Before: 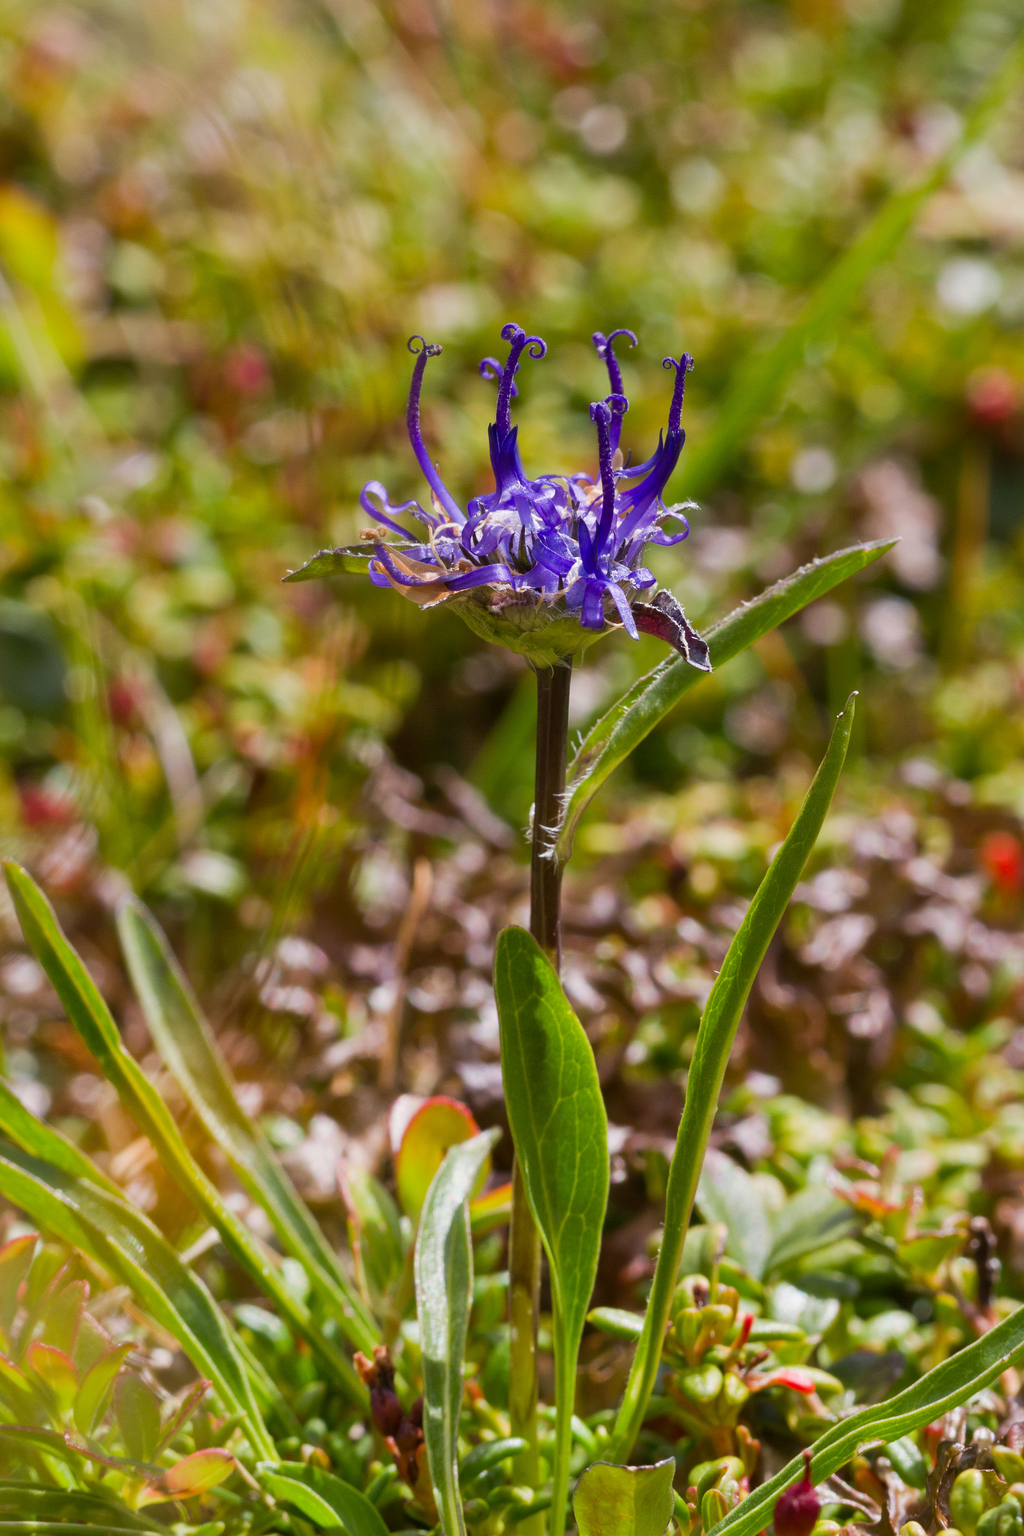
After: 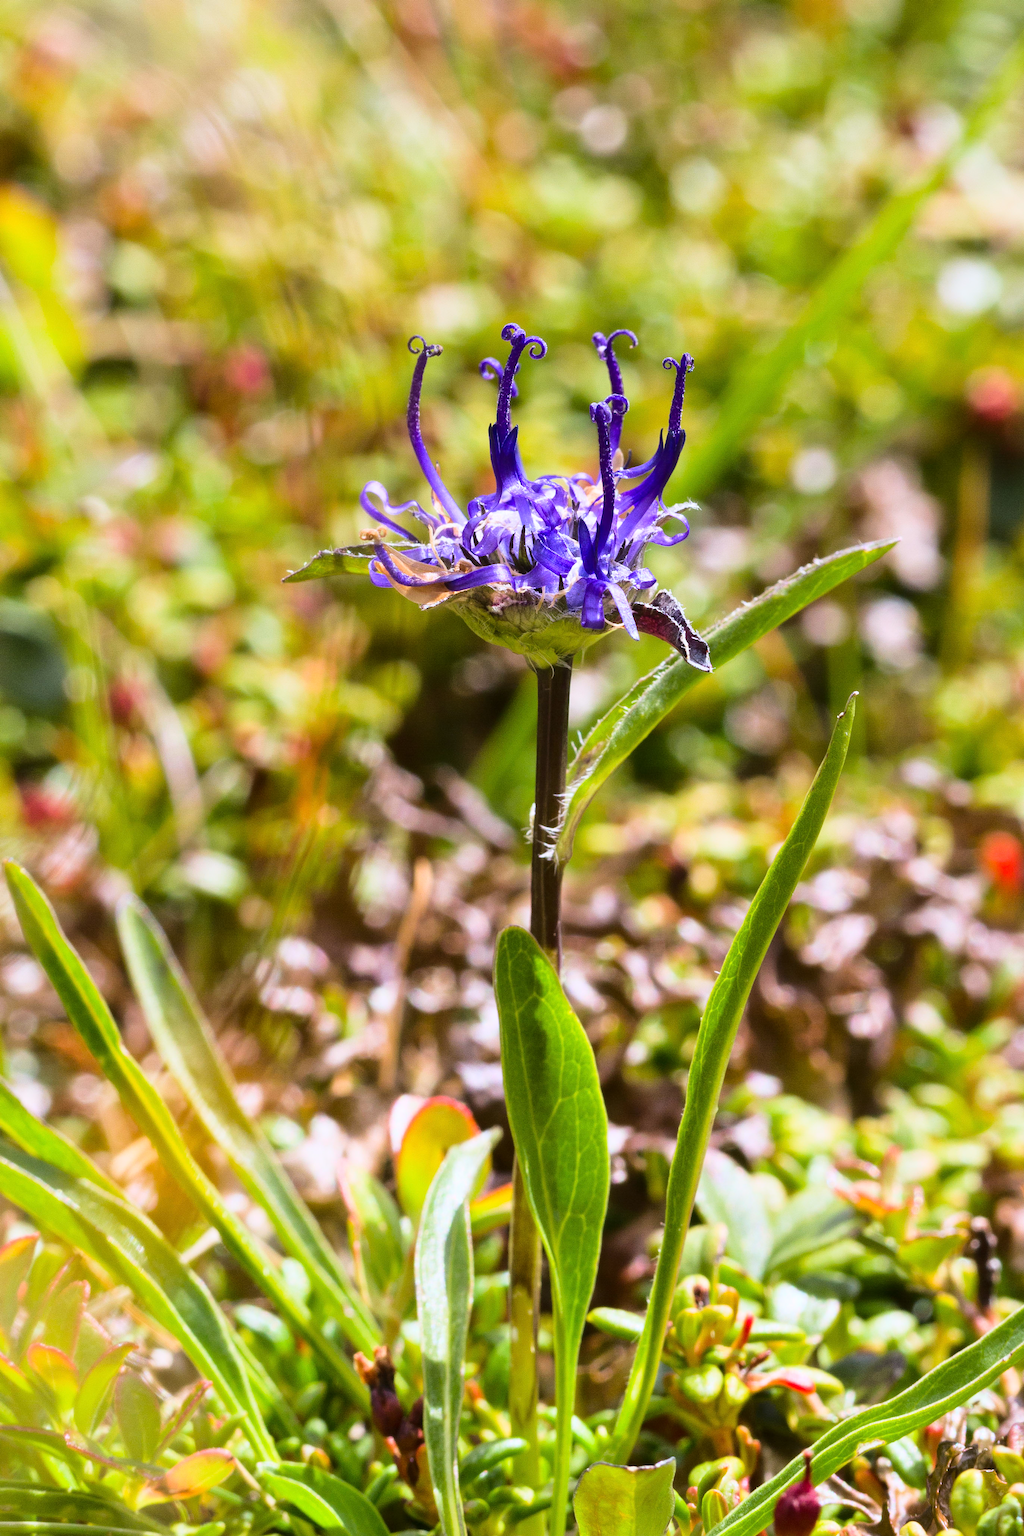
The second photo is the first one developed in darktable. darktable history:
base curve: curves: ch0 [(0, 0) (0.028, 0.03) (0.121, 0.232) (0.46, 0.748) (0.859, 0.968) (1, 1)]
white balance: red 0.976, blue 1.04
